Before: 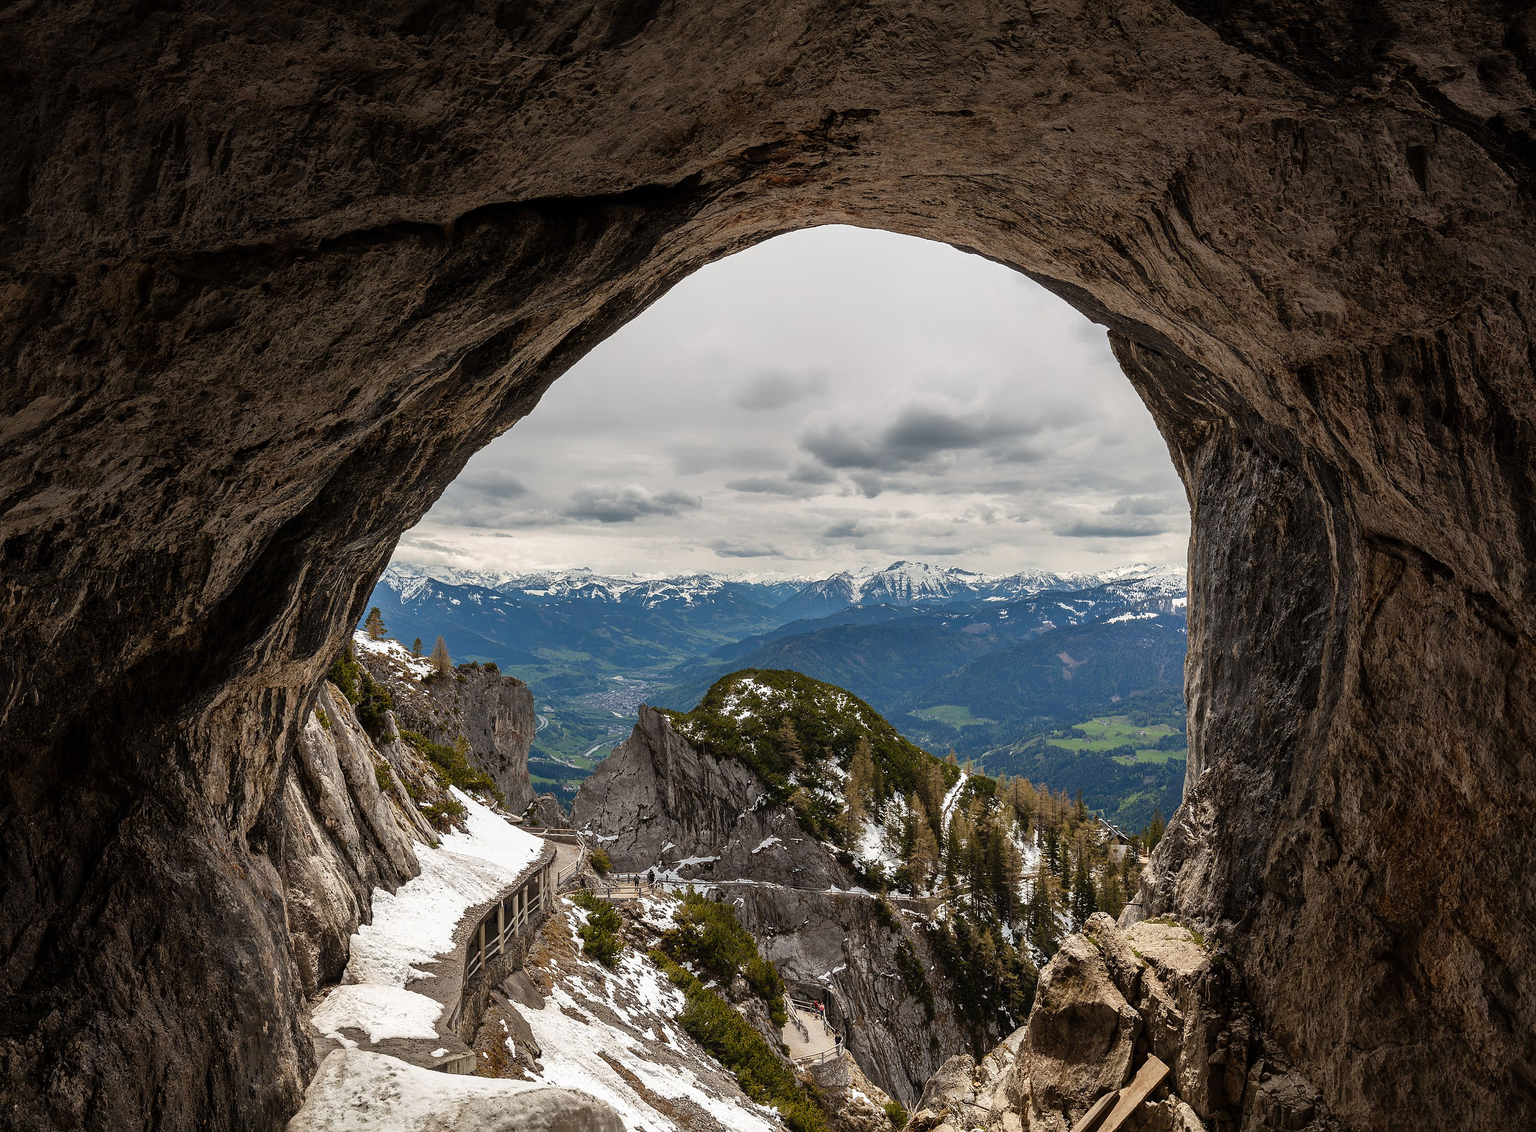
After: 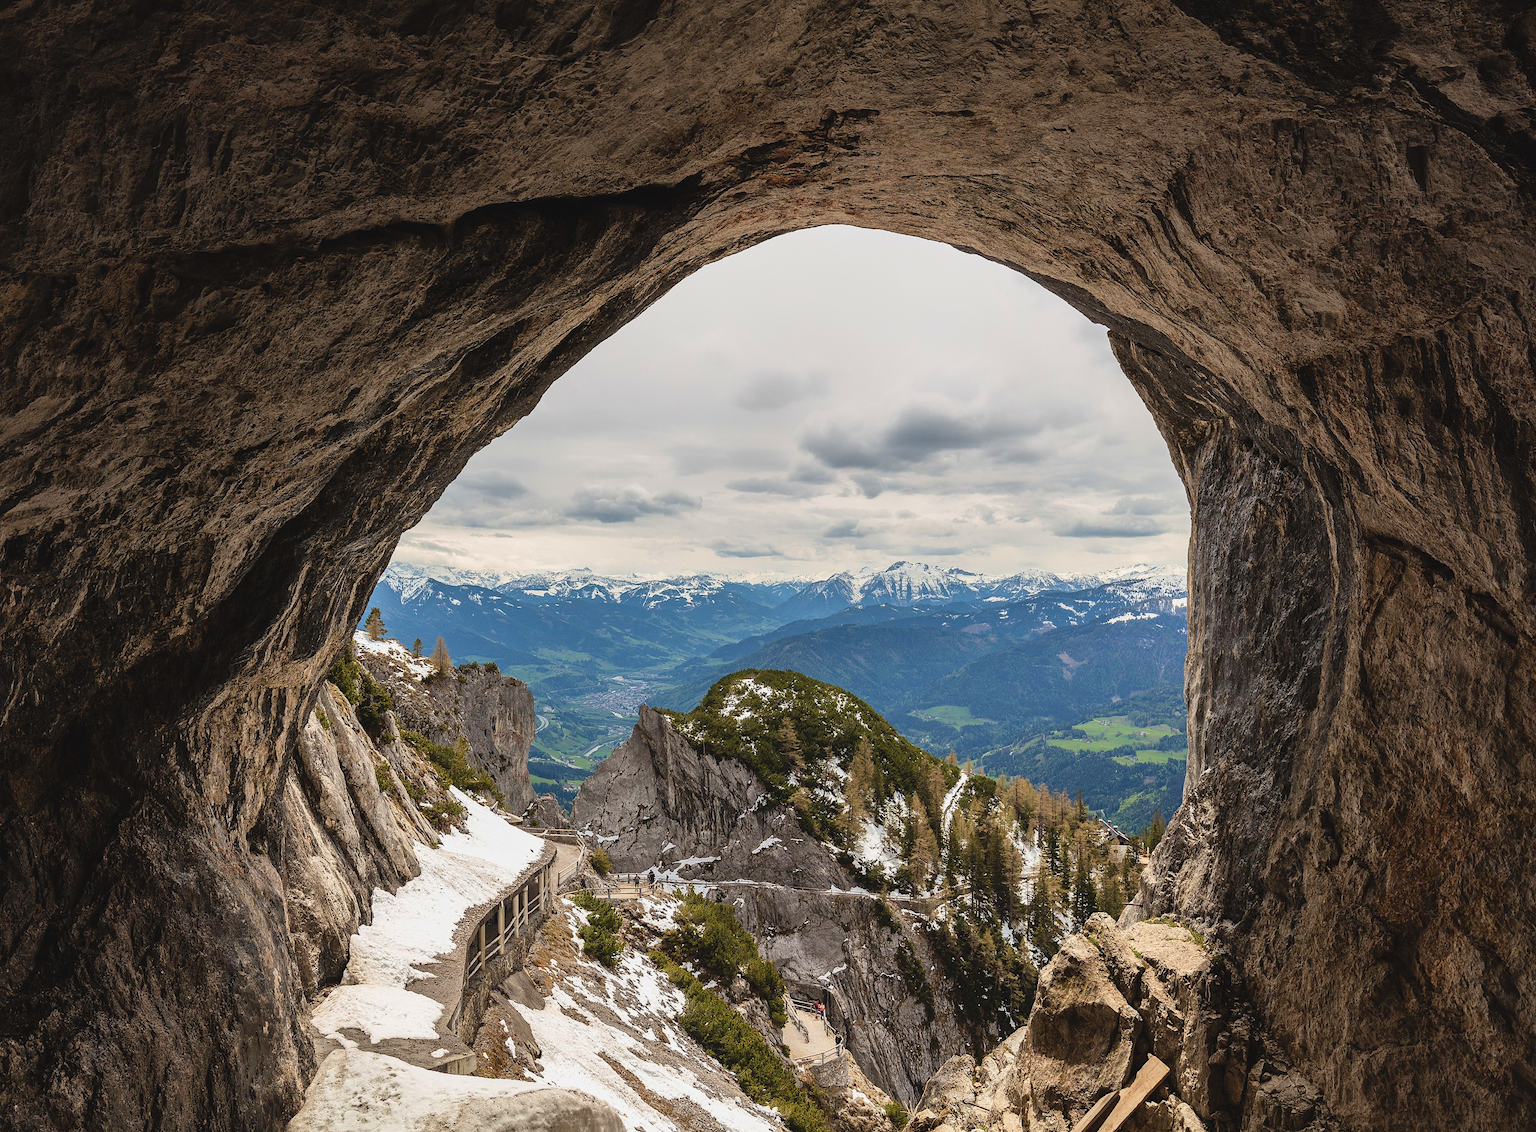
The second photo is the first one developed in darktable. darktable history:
tone curve: curves: ch0 [(0, 0.047) (0.199, 0.263) (0.47, 0.555) (0.805, 0.839) (1, 0.962)], color space Lab, independent channels, preserve colors none
velvia: on, module defaults
